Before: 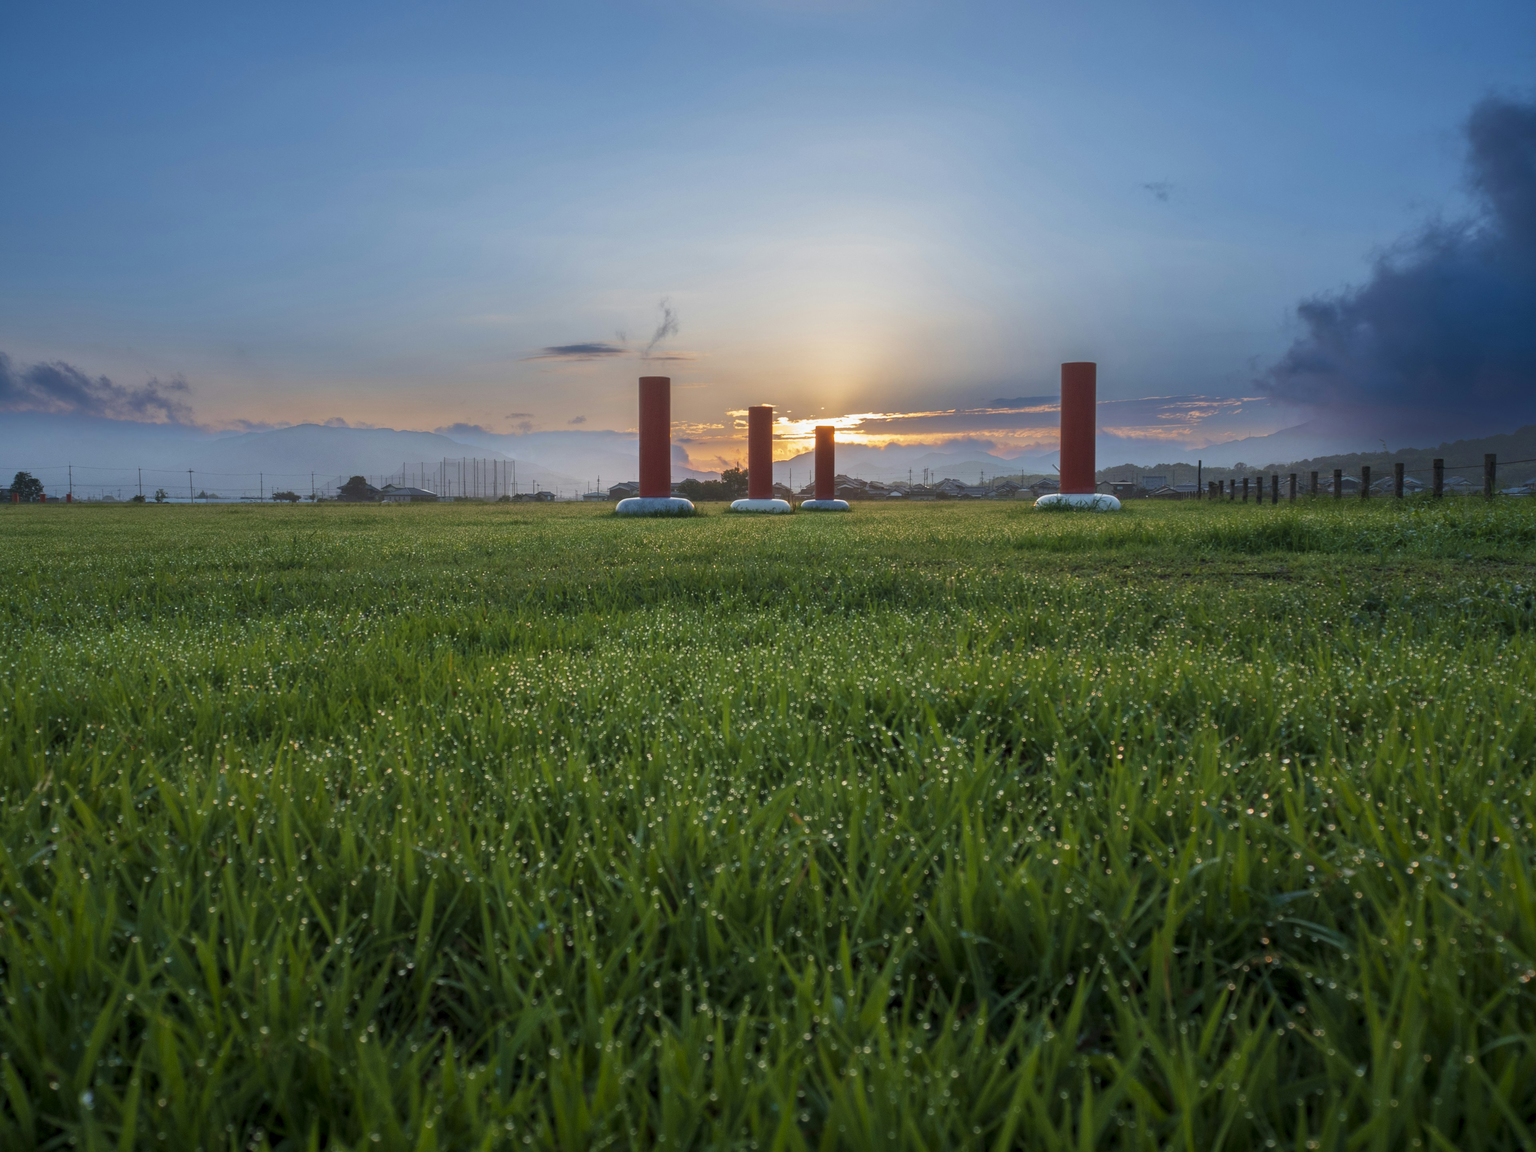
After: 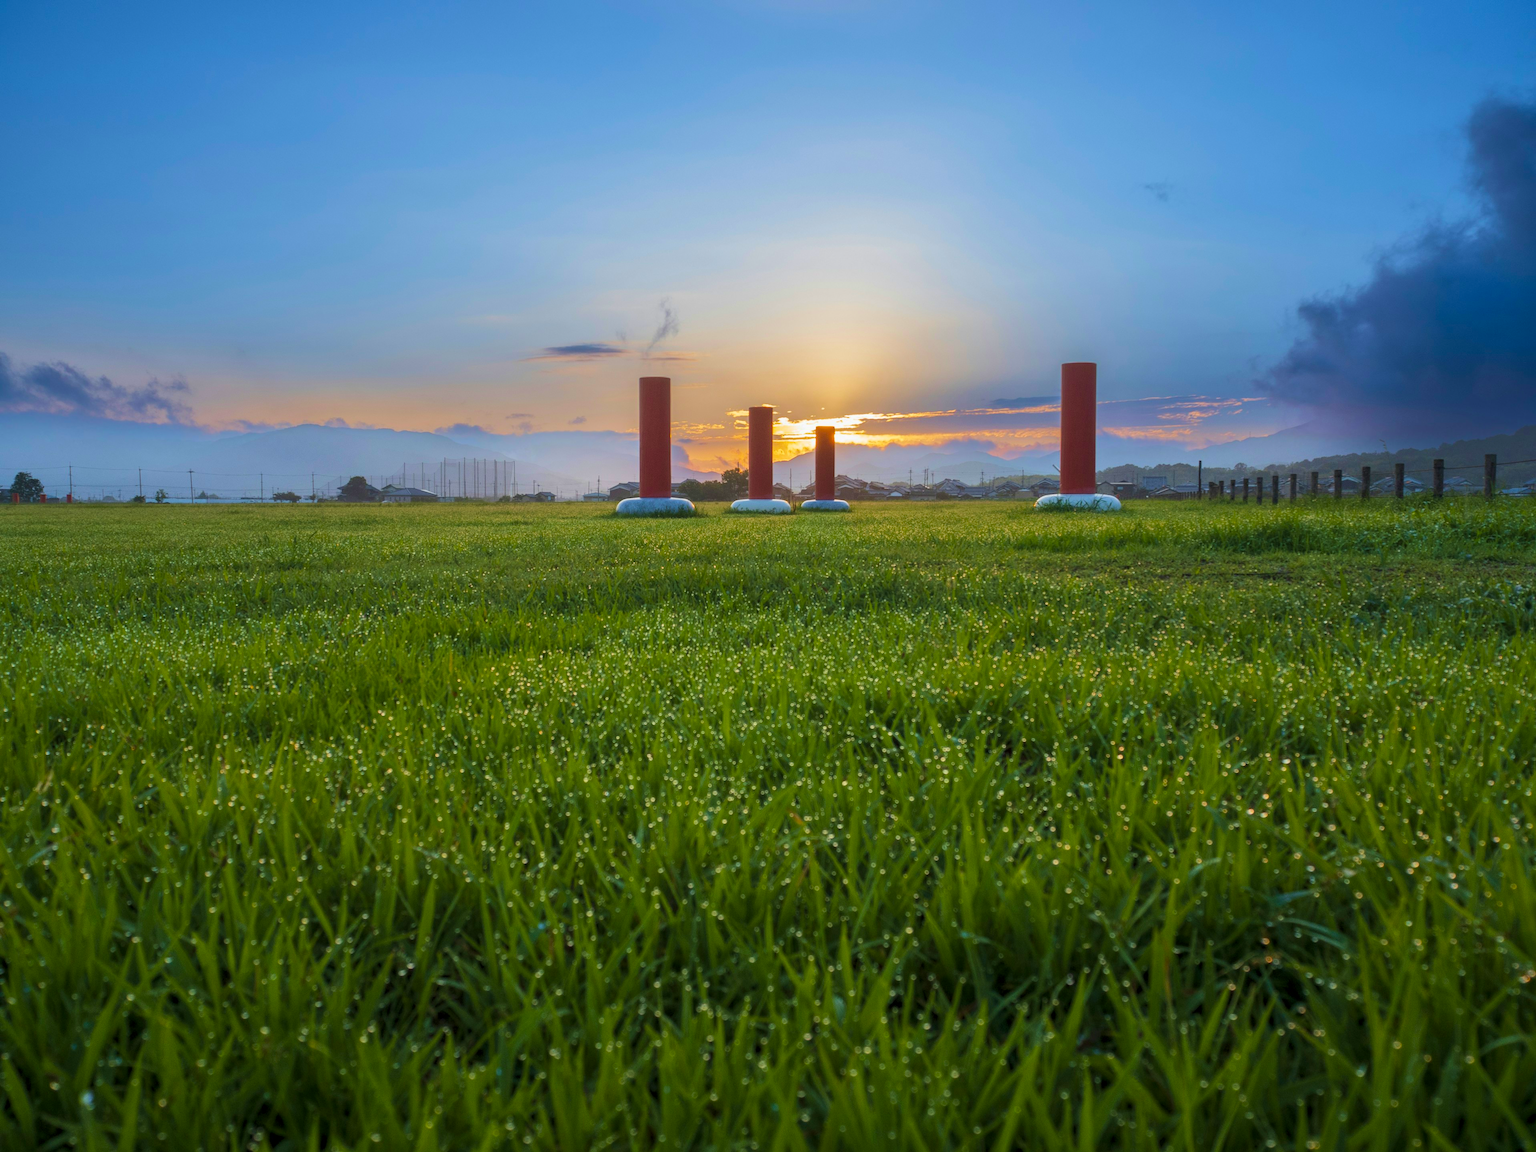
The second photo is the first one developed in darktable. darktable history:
color balance rgb: perceptual saturation grading › global saturation 25%, perceptual brilliance grading › mid-tones 10%, perceptual brilliance grading › shadows 15%, global vibrance 20%
velvia: on, module defaults
